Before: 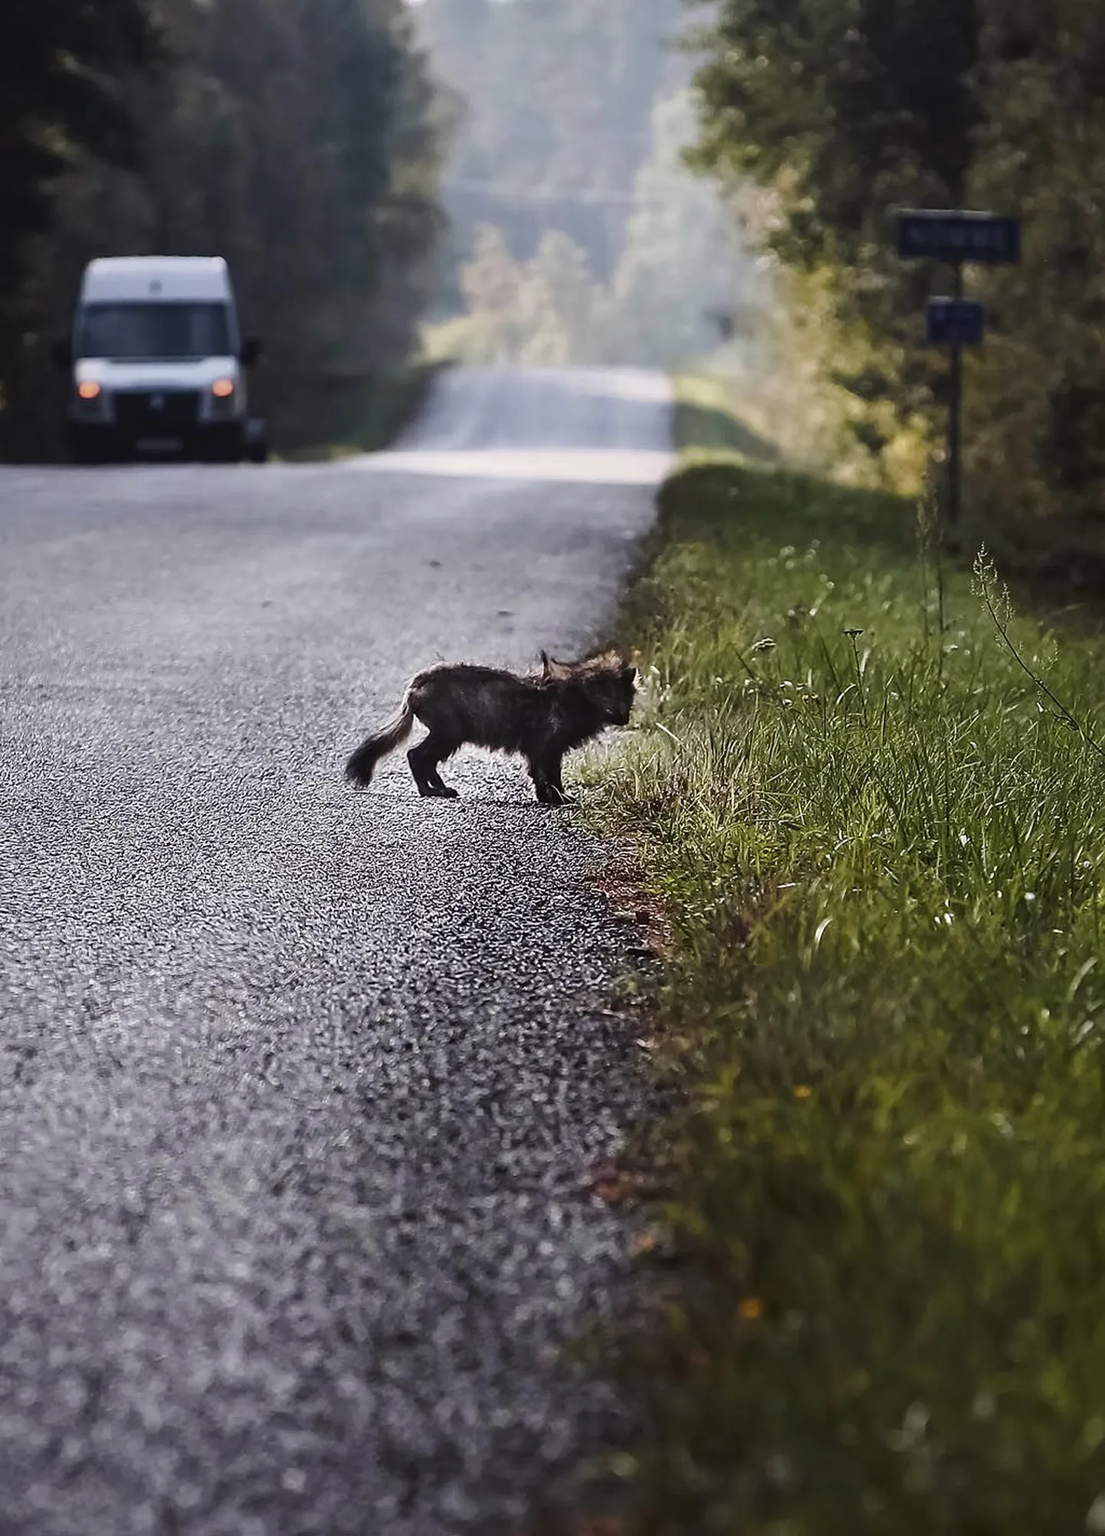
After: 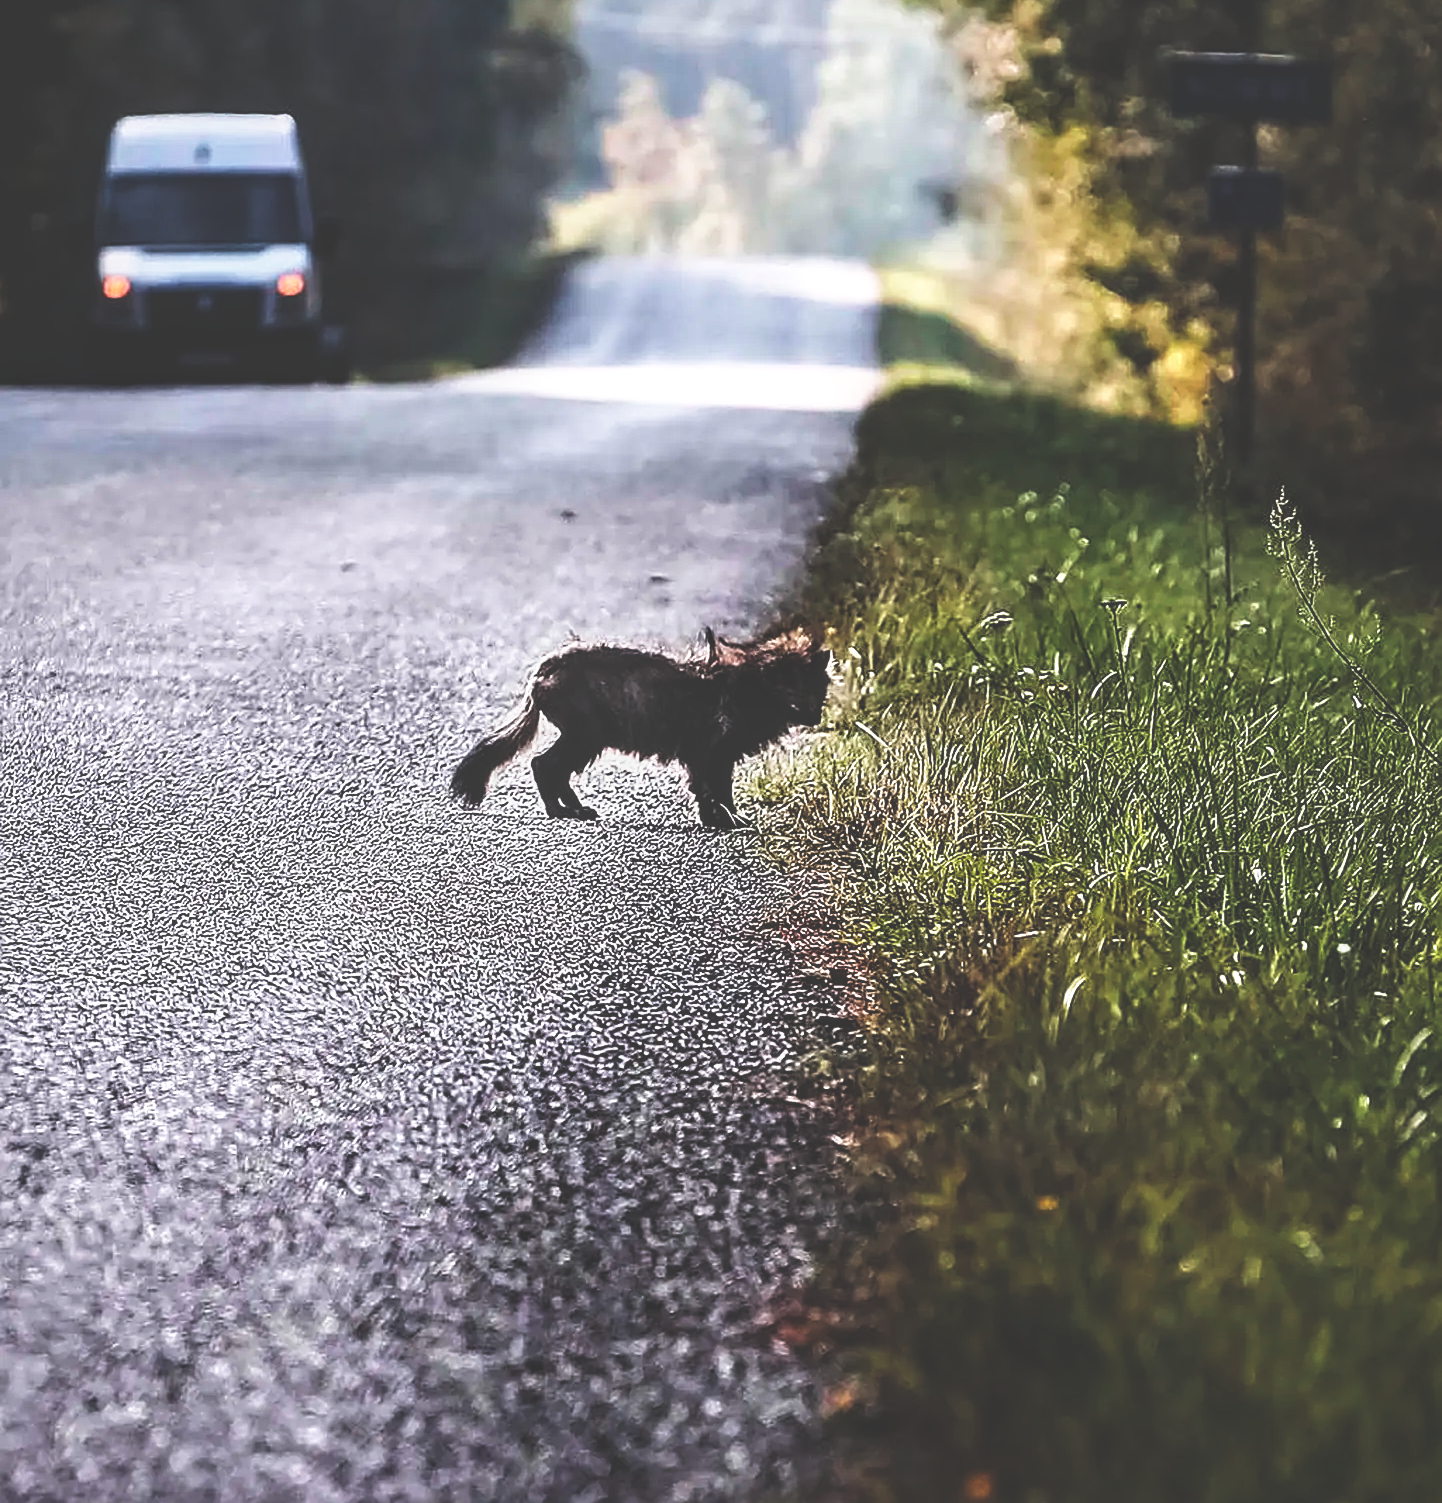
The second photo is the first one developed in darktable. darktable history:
local contrast: on, module defaults
sharpen: amount 0.592
base curve: curves: ch0 [(0, 0.036) (0.007, 0.037) (0.604, 0.887) (1, 1)], preserve colors none
crop: top 11.06%, bottom 13.927%
